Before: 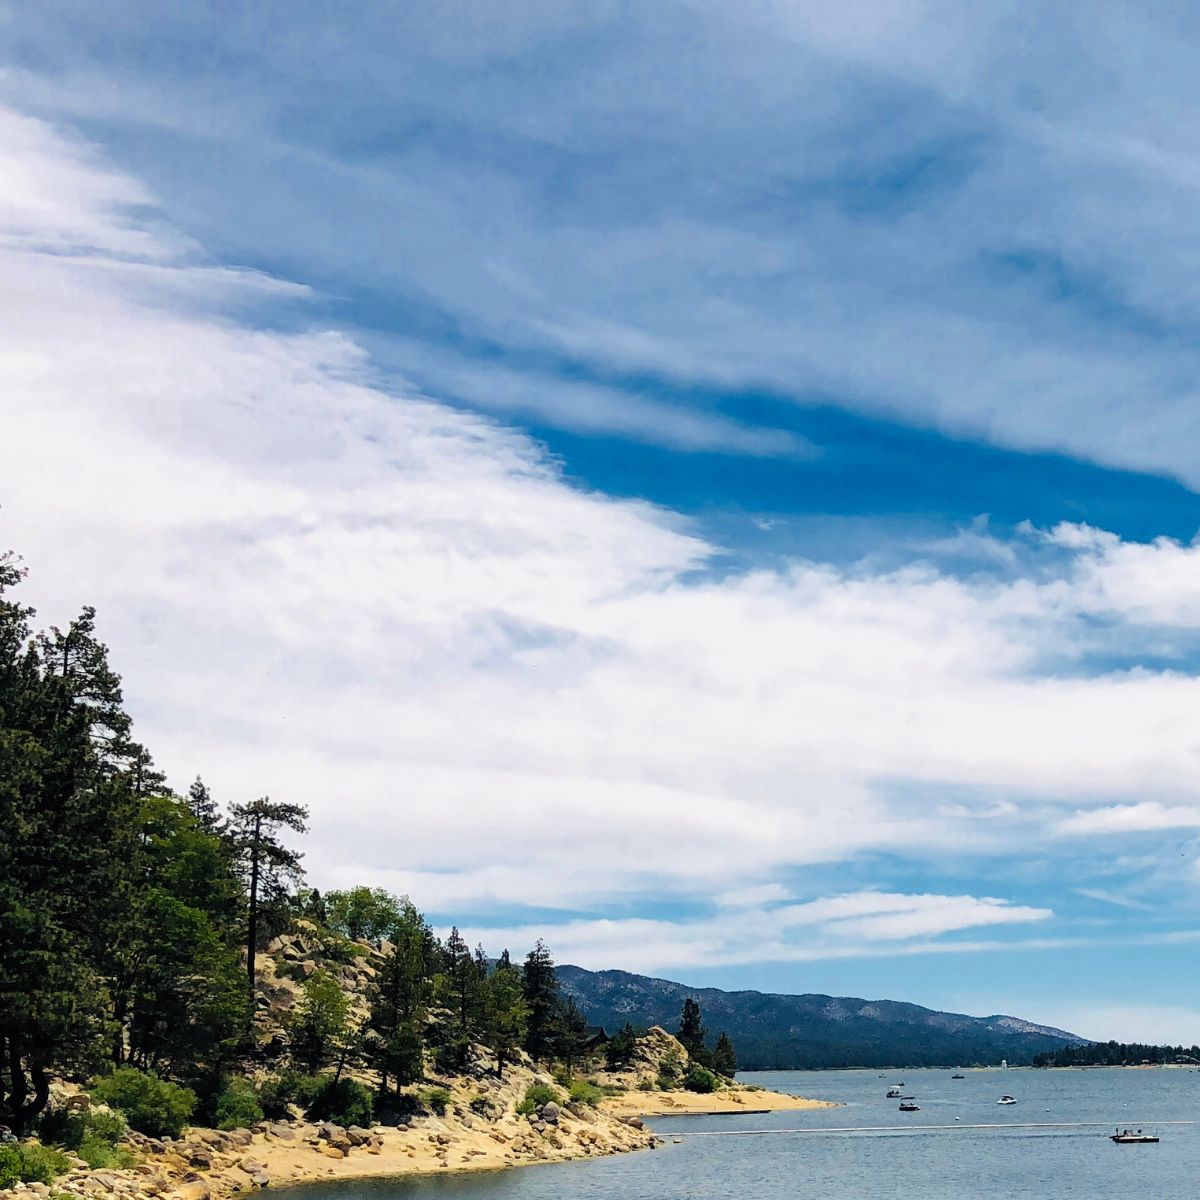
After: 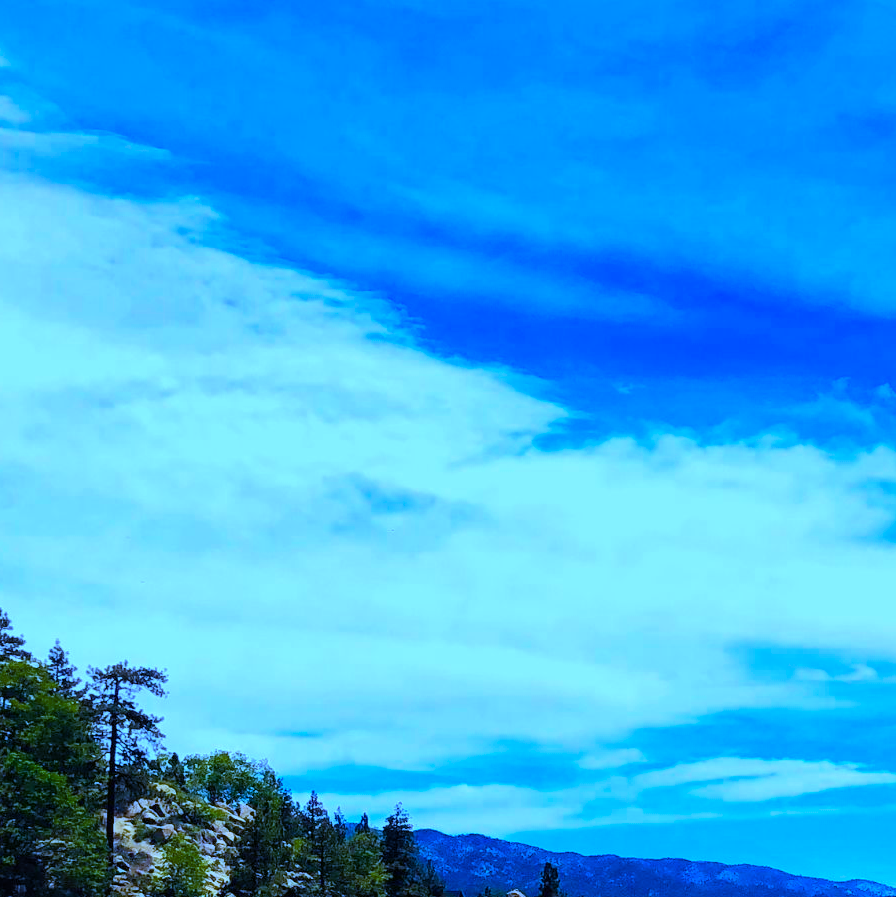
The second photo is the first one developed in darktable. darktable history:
crop and rotate: left 11.831%, top 11.346%, right 13.429%, bottom 13.899%
color balance rgb: linear chroma grading › global chroma 15%, perceptual saturation grading › global saturation 30%
white balance: red 0.766, blue 1.537
exposure: exposure 0.178 EV, compensate exposure bias true, compensate highlight preservation false
